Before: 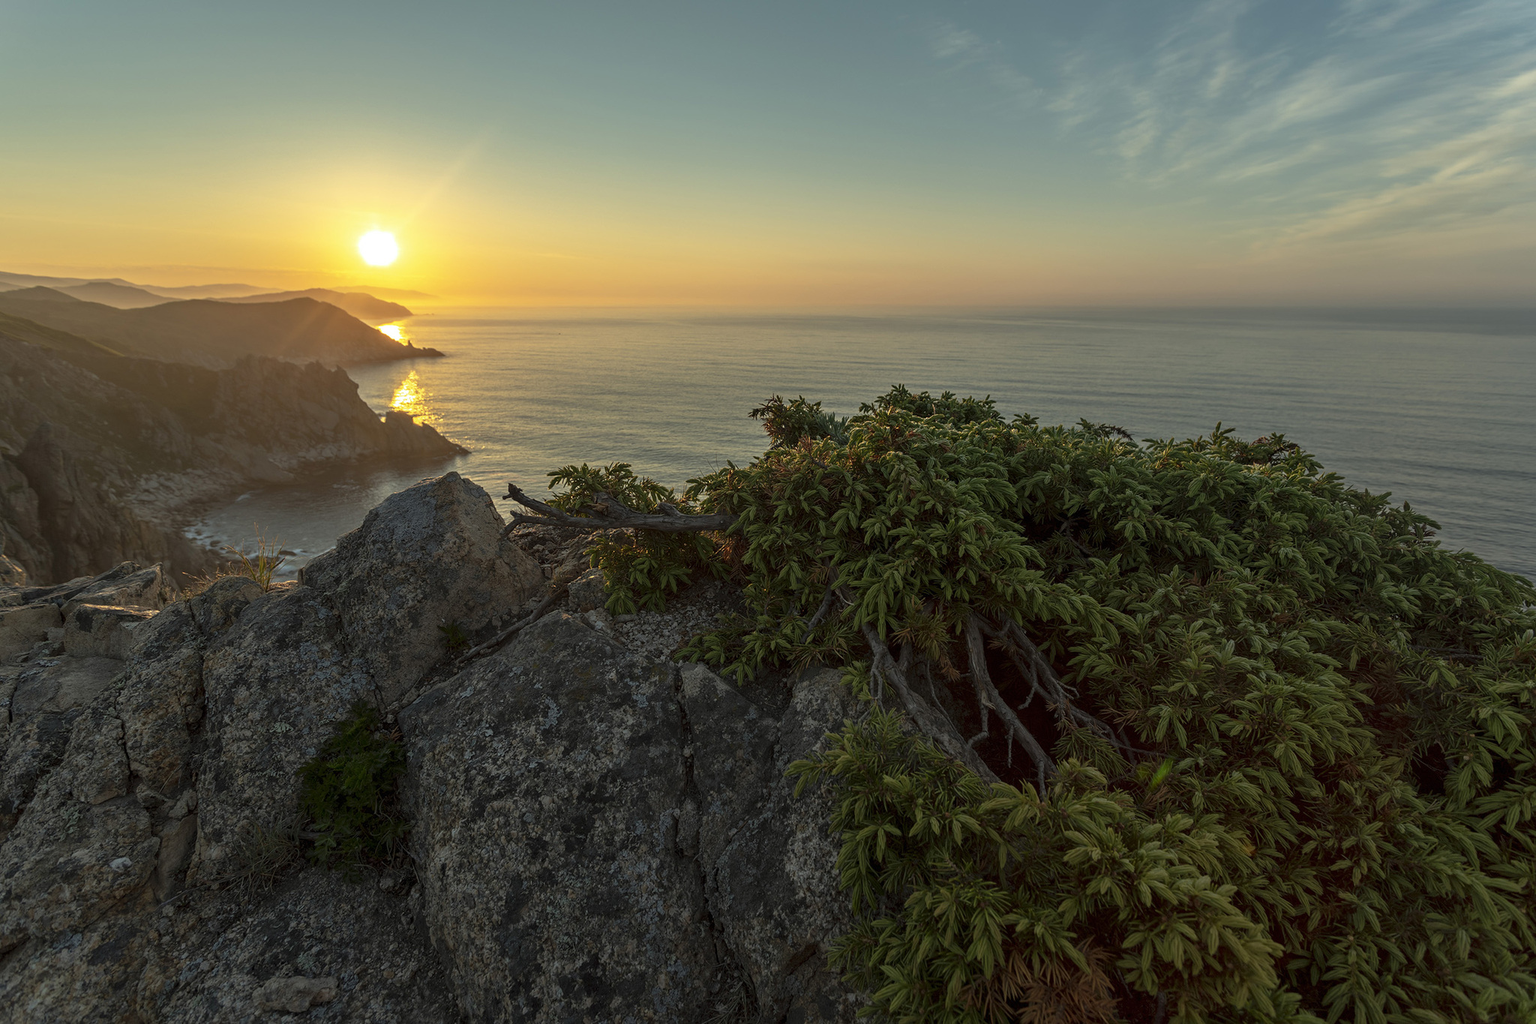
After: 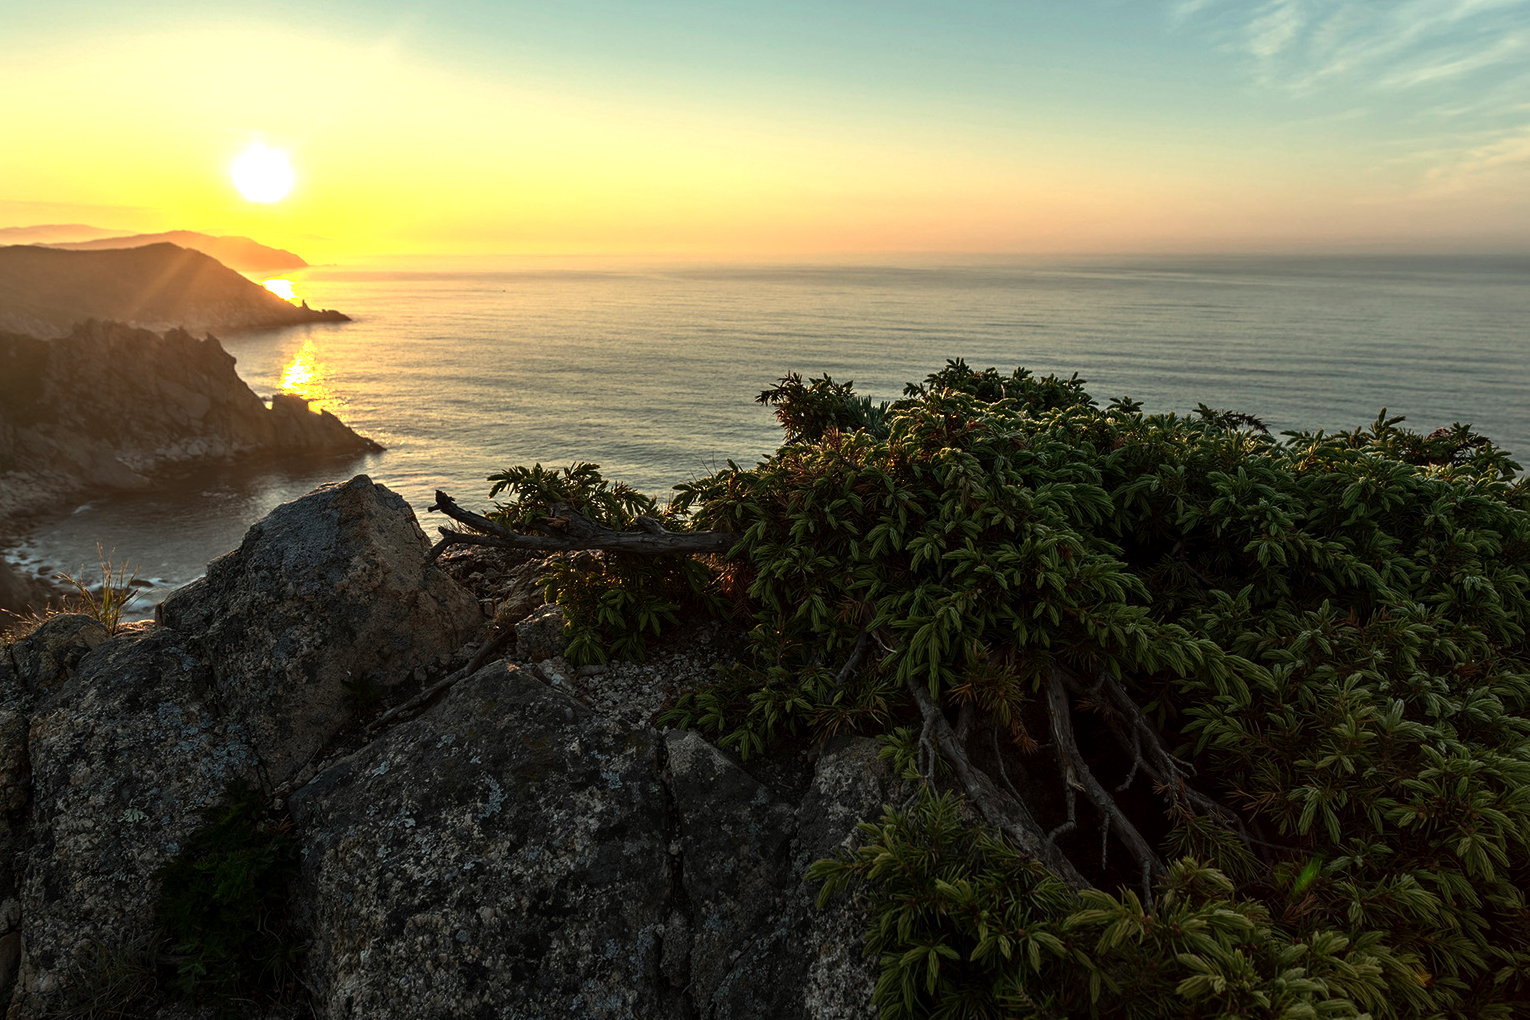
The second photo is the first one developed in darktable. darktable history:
crop and rotate: left 11.831%, top 11.346%, right 13.429%, bottom 13.899%
tone equalizer: -8 EV -1.08 EV, -7 EV -1.01 EV, -6 EV -0.867 EV, -5 EV -0.578 EV, -3 EV 0.578 EV, -2 EV 0.867 EV, -1 EV 1.01 EV, +0 EV 1.08 EV, edges refinement/feathering 500, mask exposure compensation -1.57 EV, preserve details no
